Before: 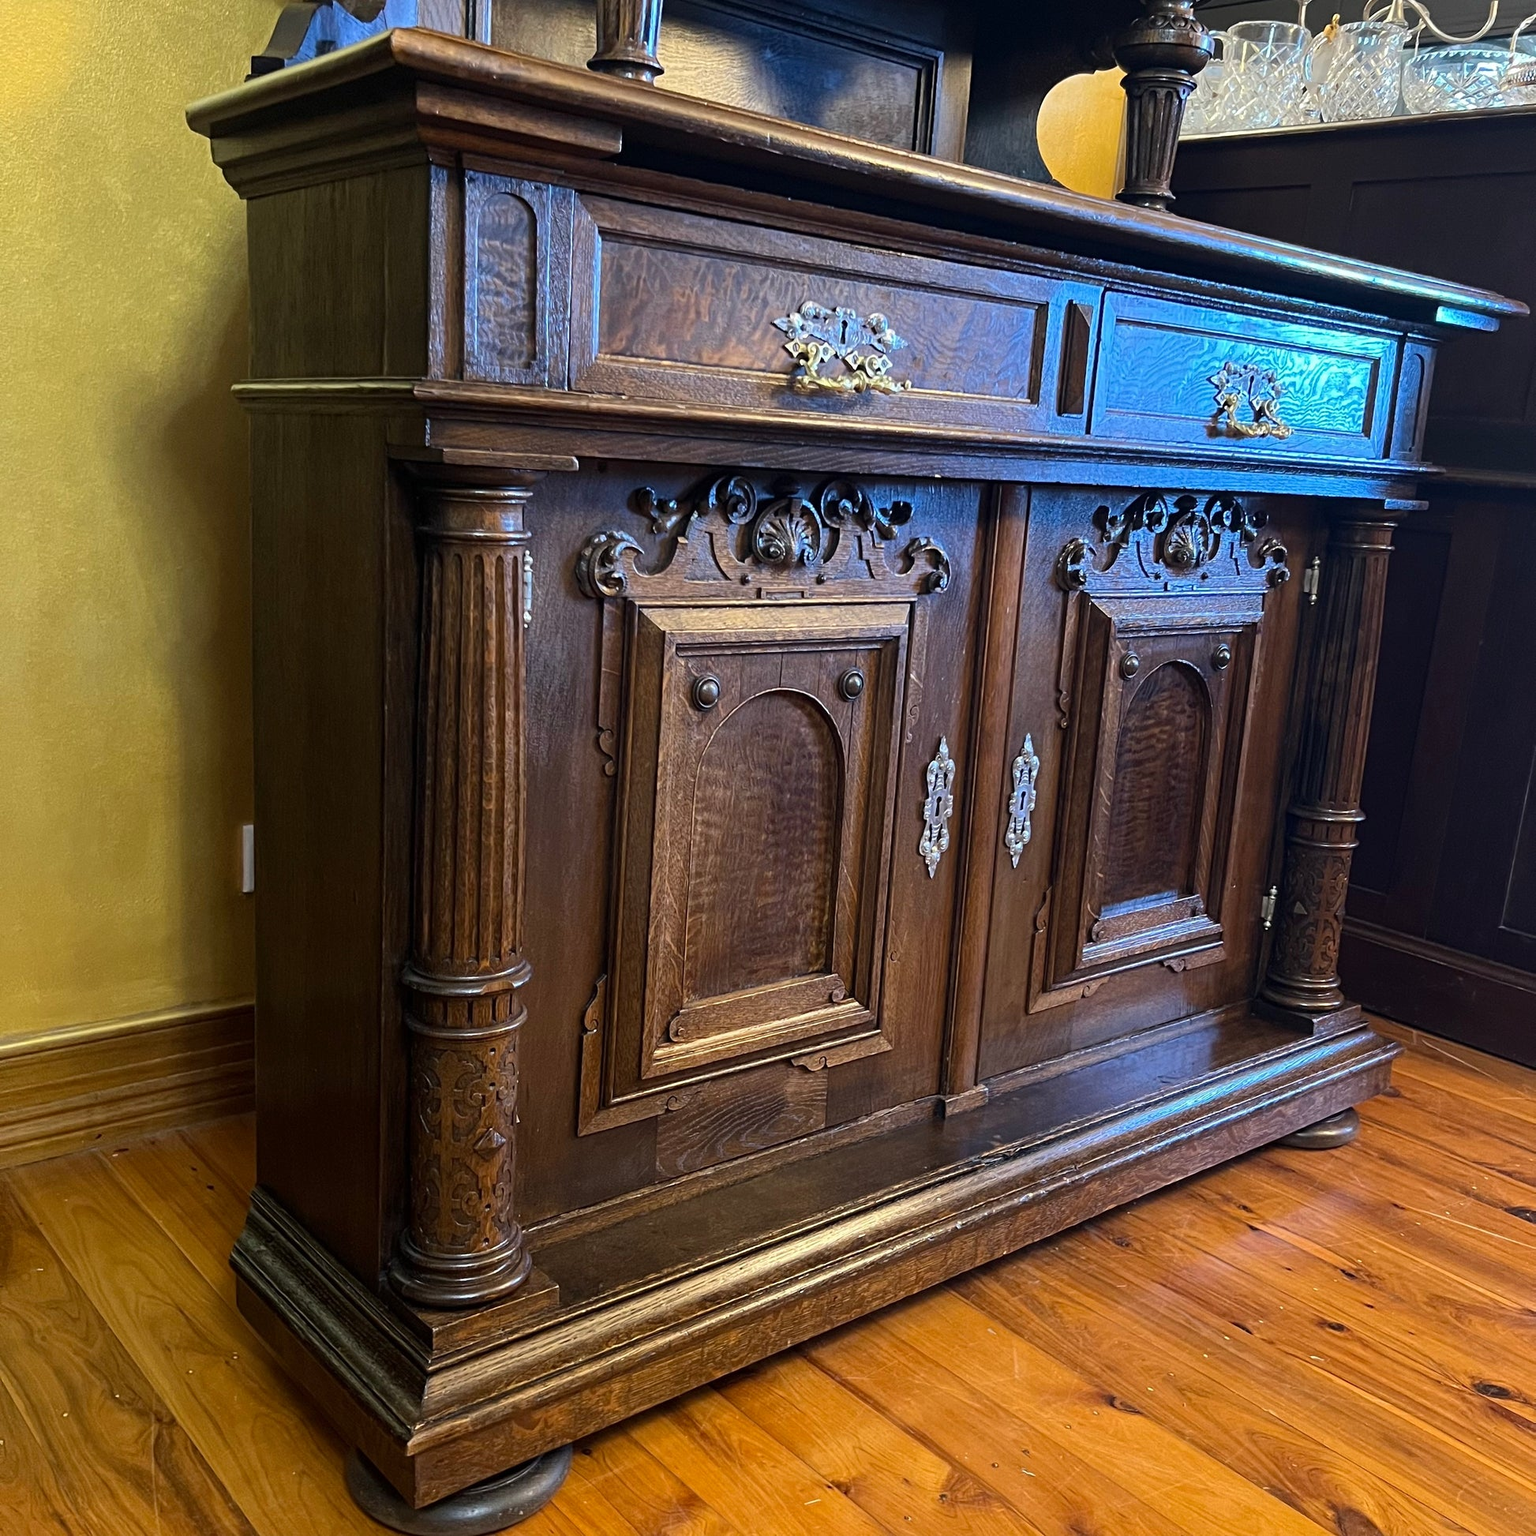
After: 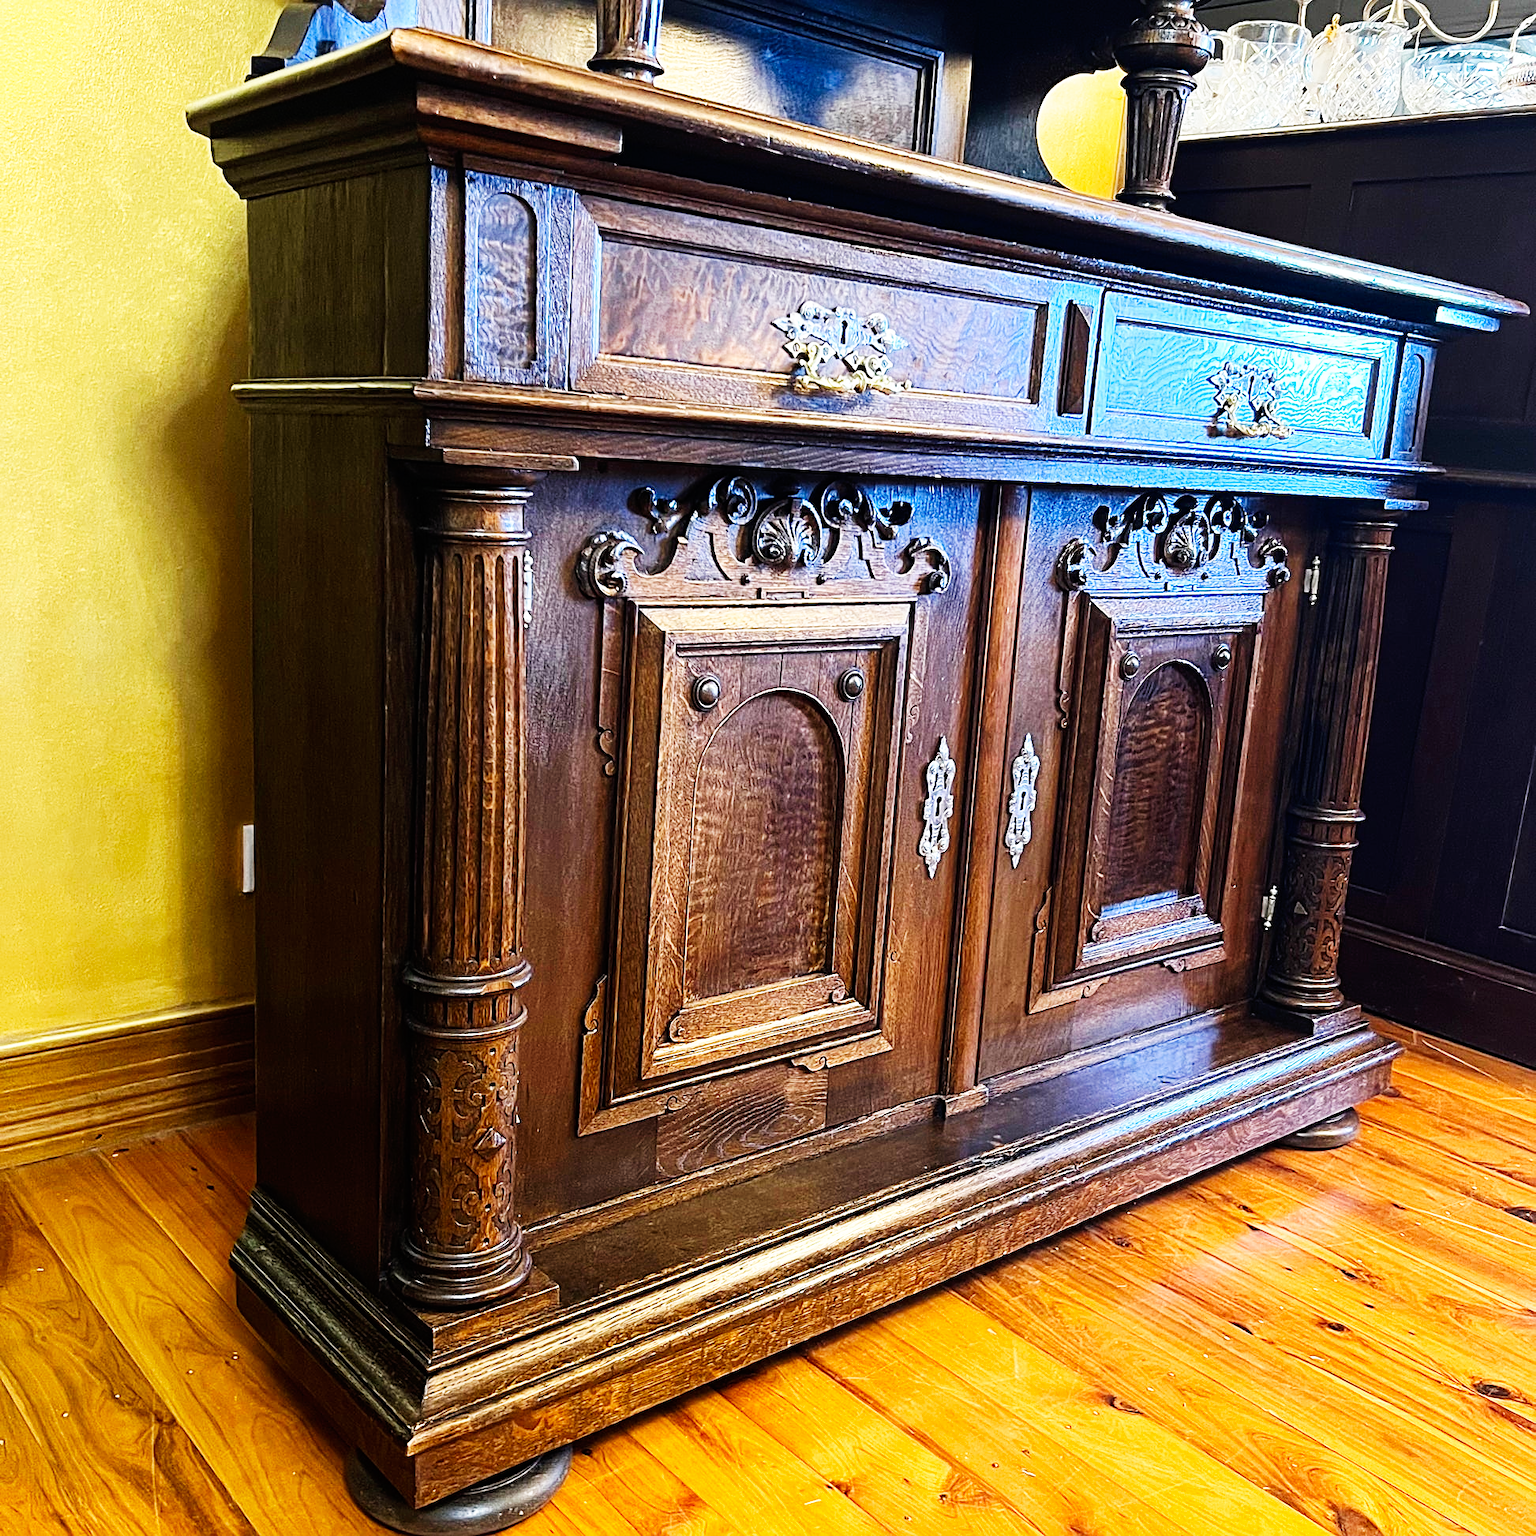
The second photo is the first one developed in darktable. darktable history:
rgb levels: preserve colors max RGB
base curve: curves: ch0 [(0, 0) (0.007, 0.004) (0.027, 0.03) (0.046, 0.07) (0.207, 0.54) (0.442, 0.872) (0.673, 0.972) (1, 1)], preserve colors none
sharpen: on, module defaults
